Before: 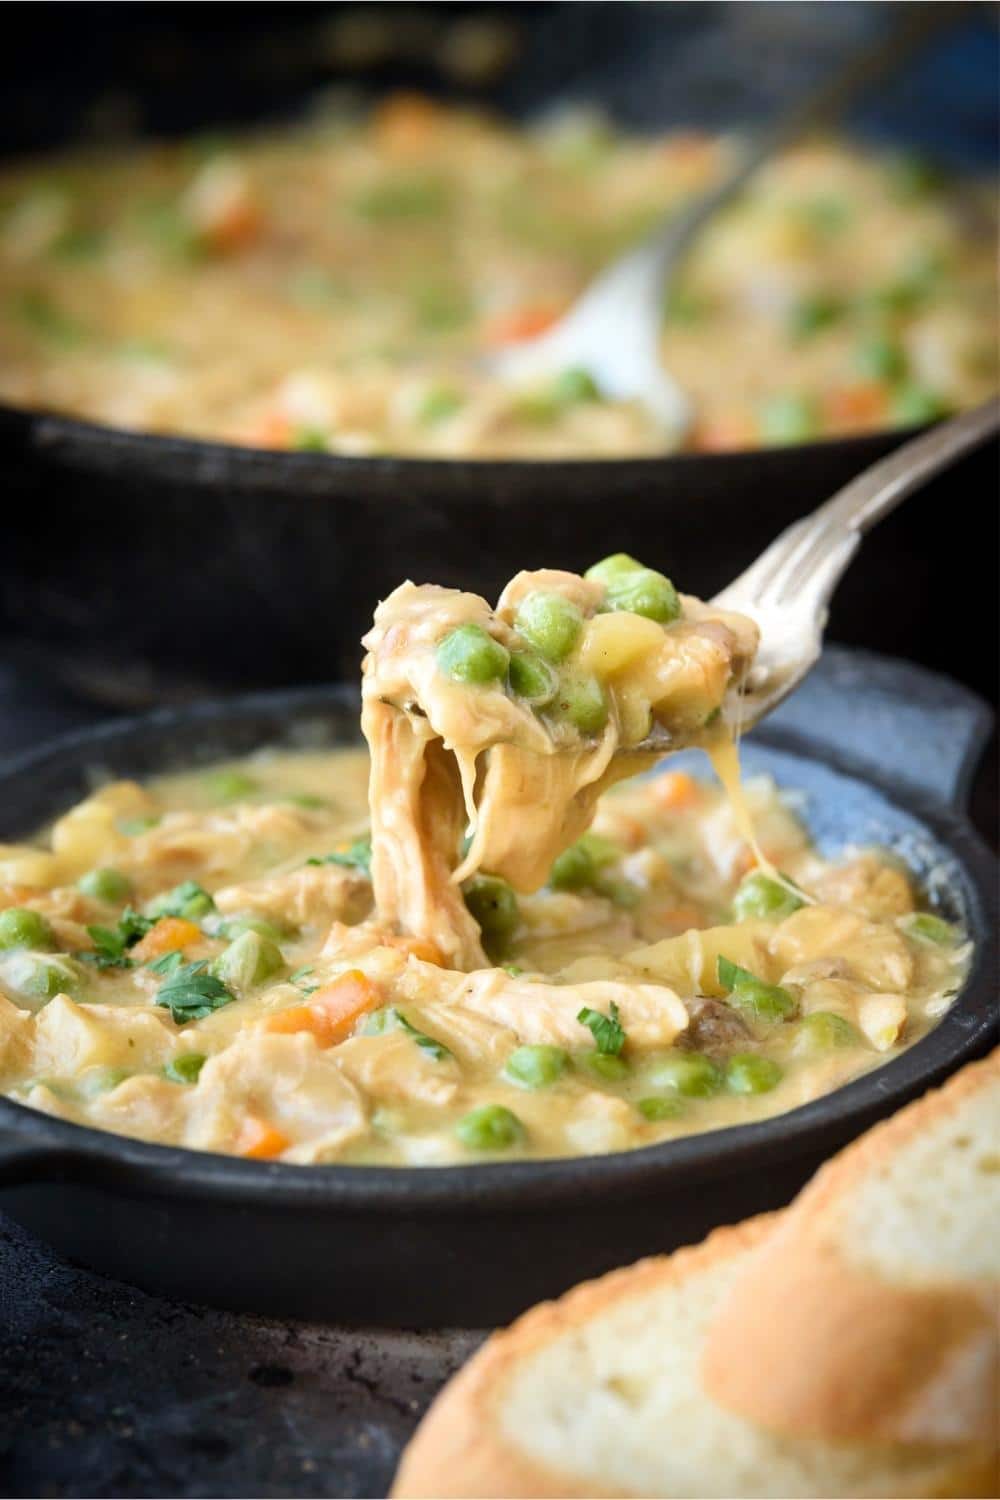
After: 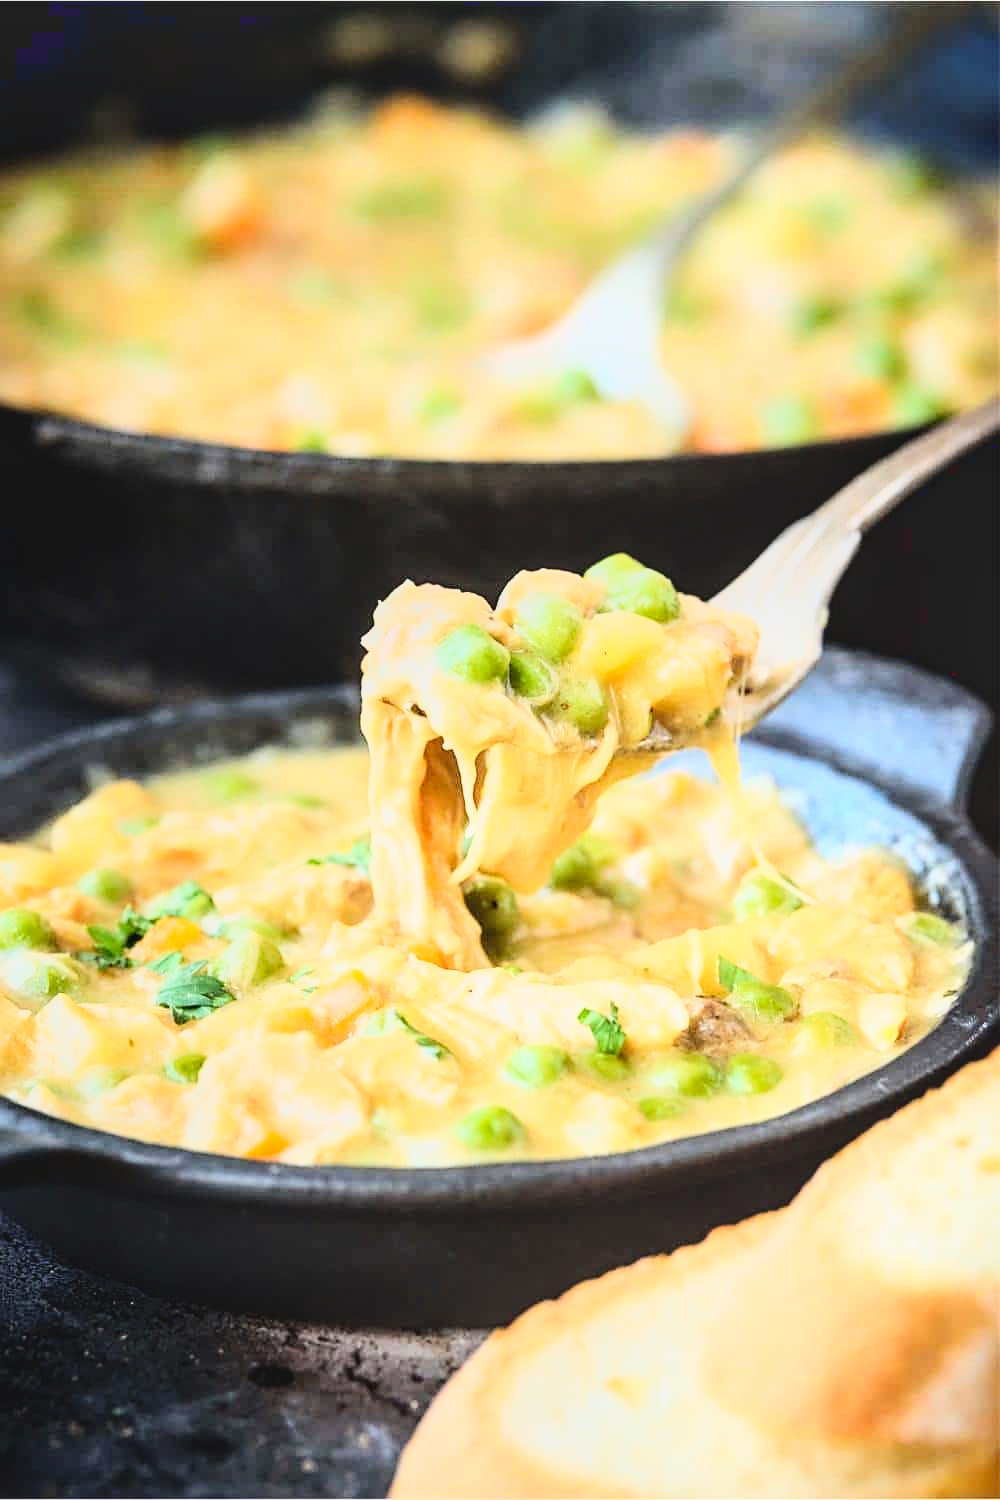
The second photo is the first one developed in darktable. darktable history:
exposure: exposure 0.2 EV, compensate highlight preservation false
sharpen: on, module defaults
base curve: curves: ch0 [(0, 0.003) (0.001, 0.002) (0.006, 0.004) (0.02, 0.022) (0.048, 0.086) (0.094, 0.234) (0.162, 0.431) (0.258, 0.629) (0.385, 0.8) (0.548, 0.918) (0.751, 0.988) (1, 1)]
local contrast: detail 109%
